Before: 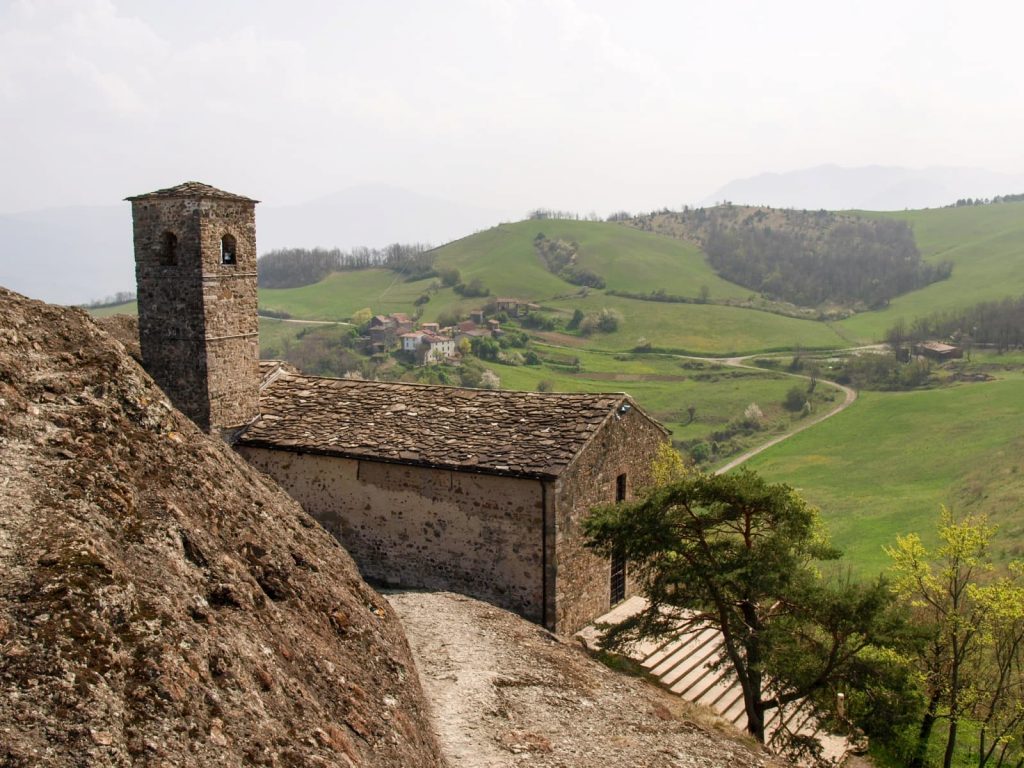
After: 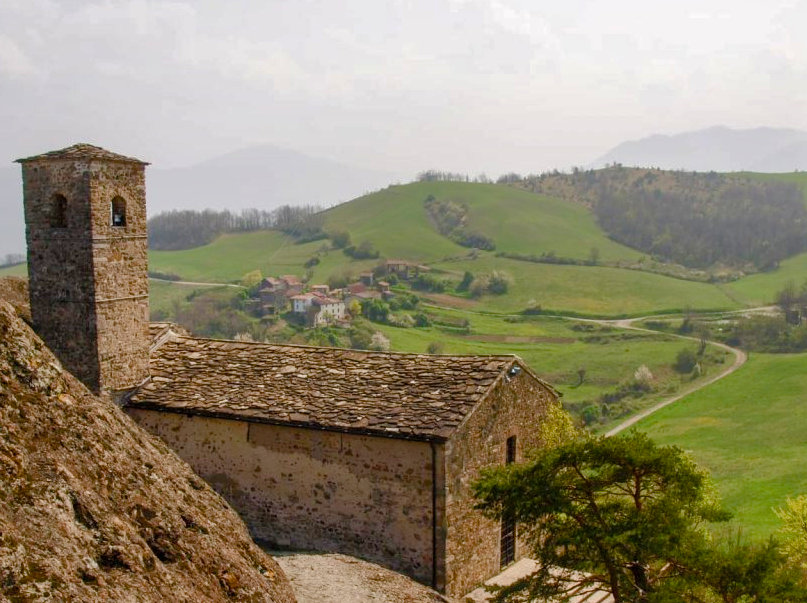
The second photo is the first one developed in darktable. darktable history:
color balance rgb: linear chroma grading › global chroma 15.001%, perceptual saturation grading › global saturation 20%, perceptual saturation grading › highlights -49.542%, perceptual saturation grading › shadows 24.961%, global vibrance 20%
crop and rotate: left 10.786%, top 4.998%, right 10.391%, bottom 16.371%
shadows and highlights: shadows 40.11, highlights -59.75
